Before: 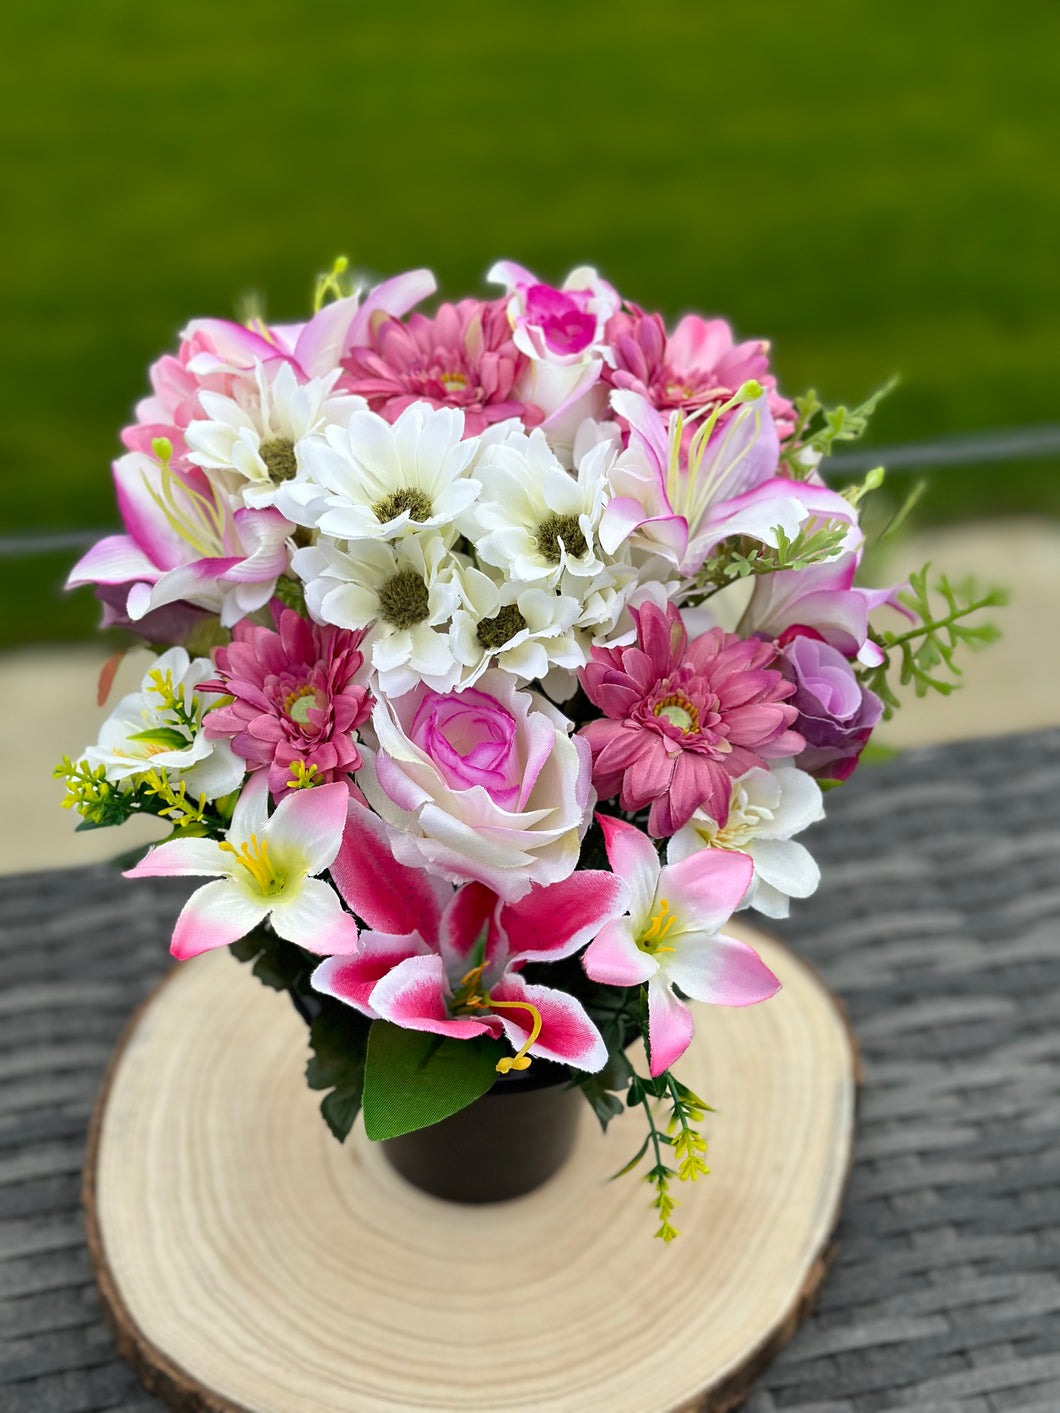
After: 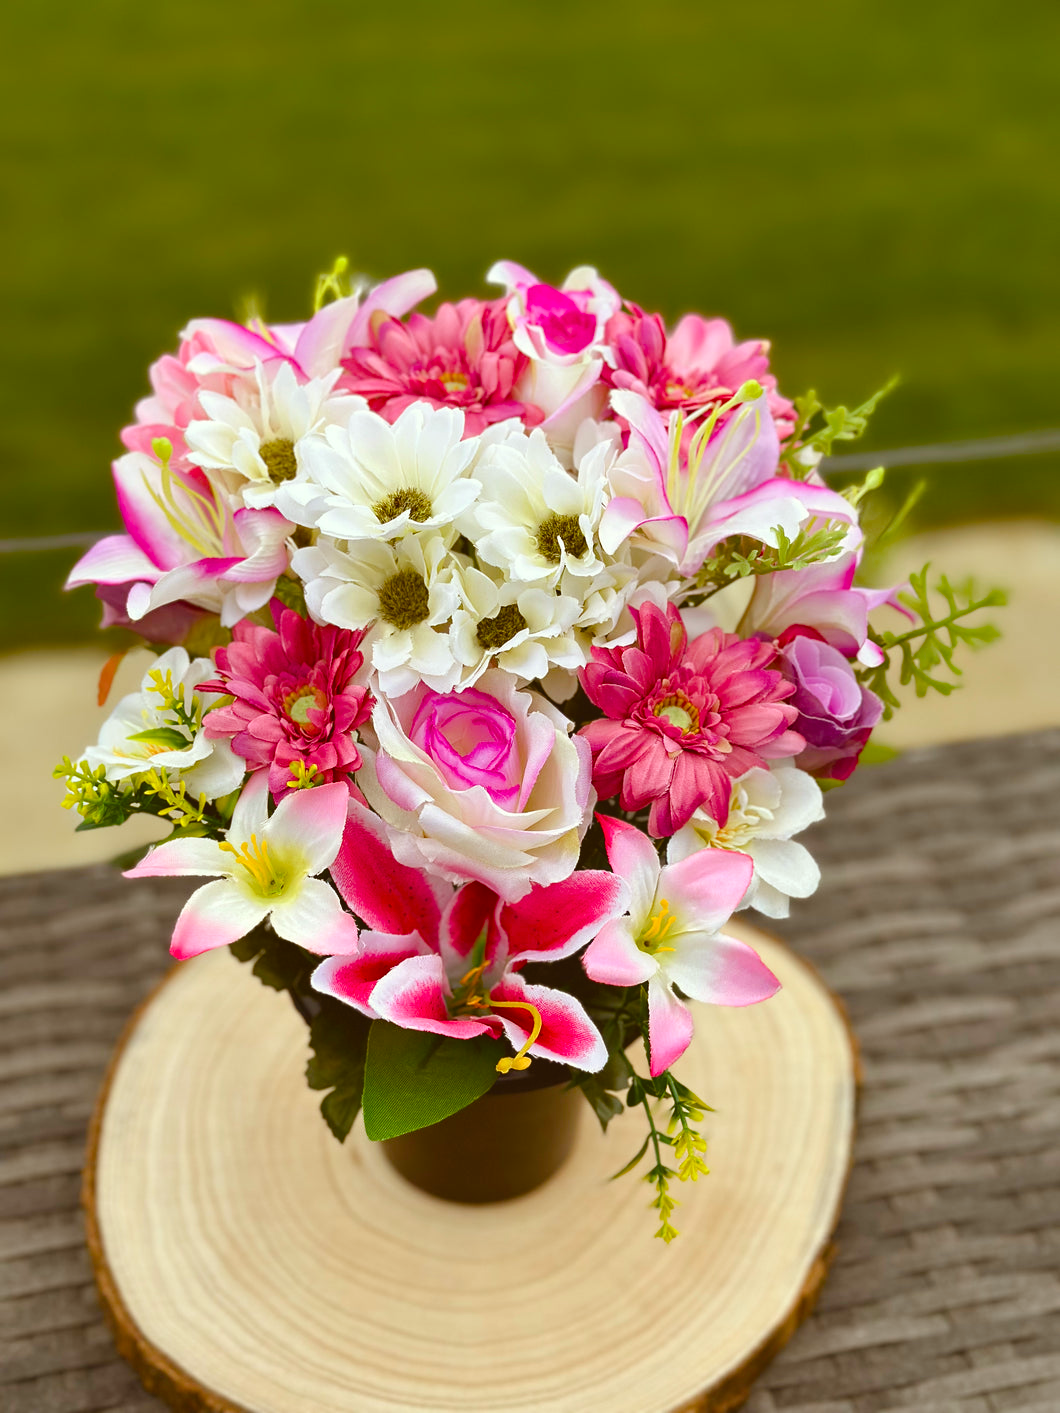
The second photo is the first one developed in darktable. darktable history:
color balance rgb: power › luminance 9.914%, power › chroma 2.816%, power › hue 59.27°, global offset › luminance 0.67%, perceptual saturation grading › global saturation 20%, perceptual saturation grading › highlights -25.631%, perceptual saturation grading › shadows 50.058%
